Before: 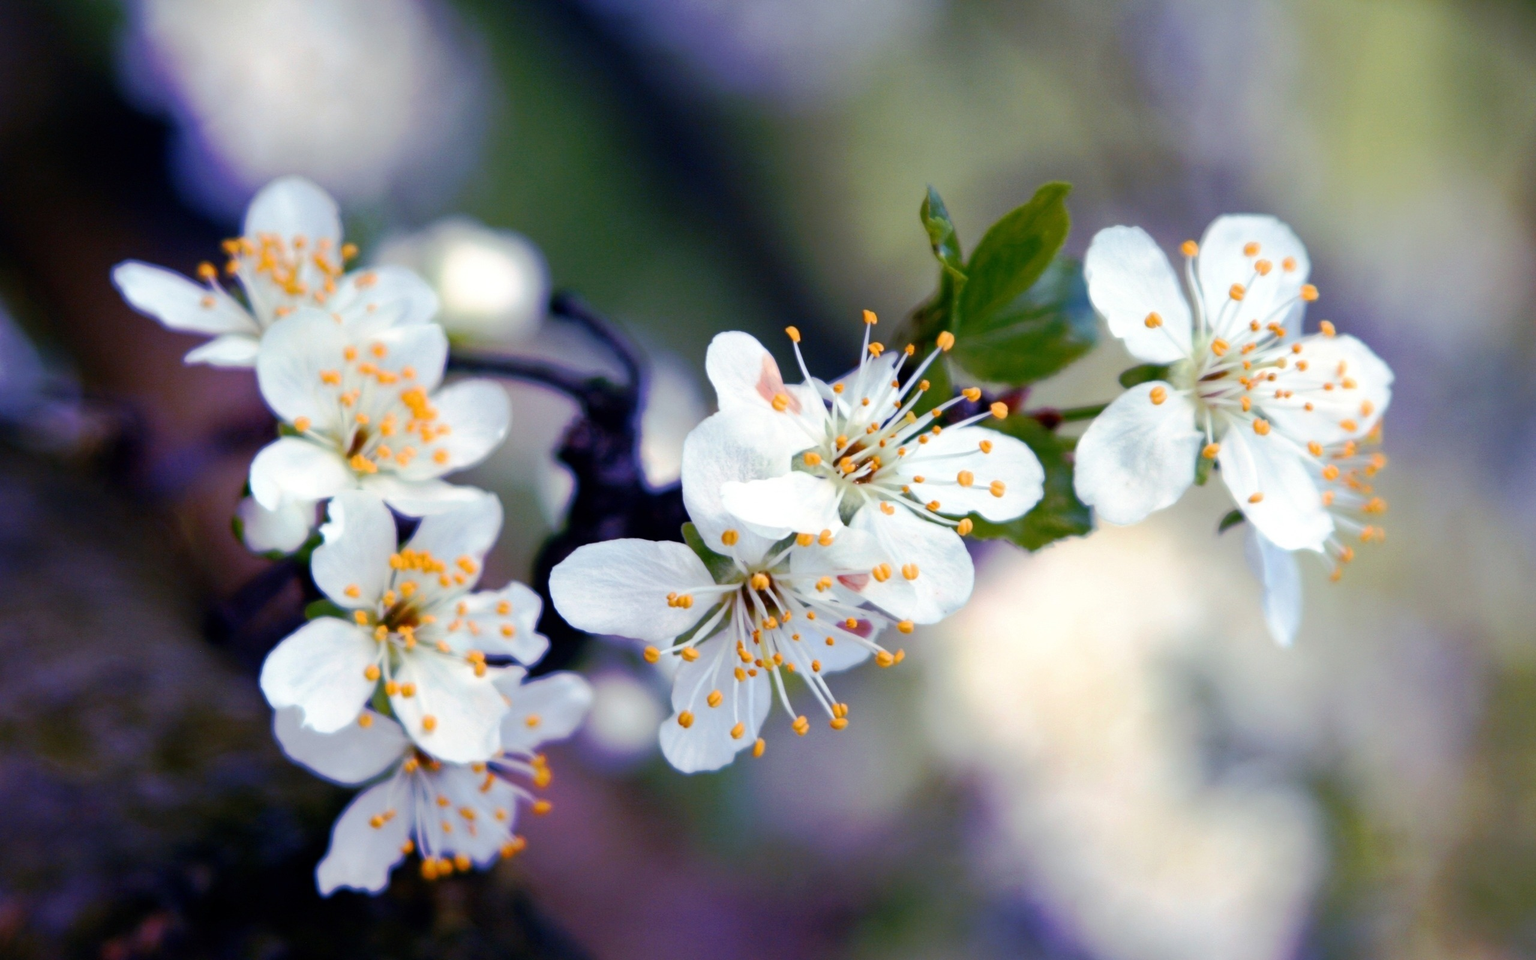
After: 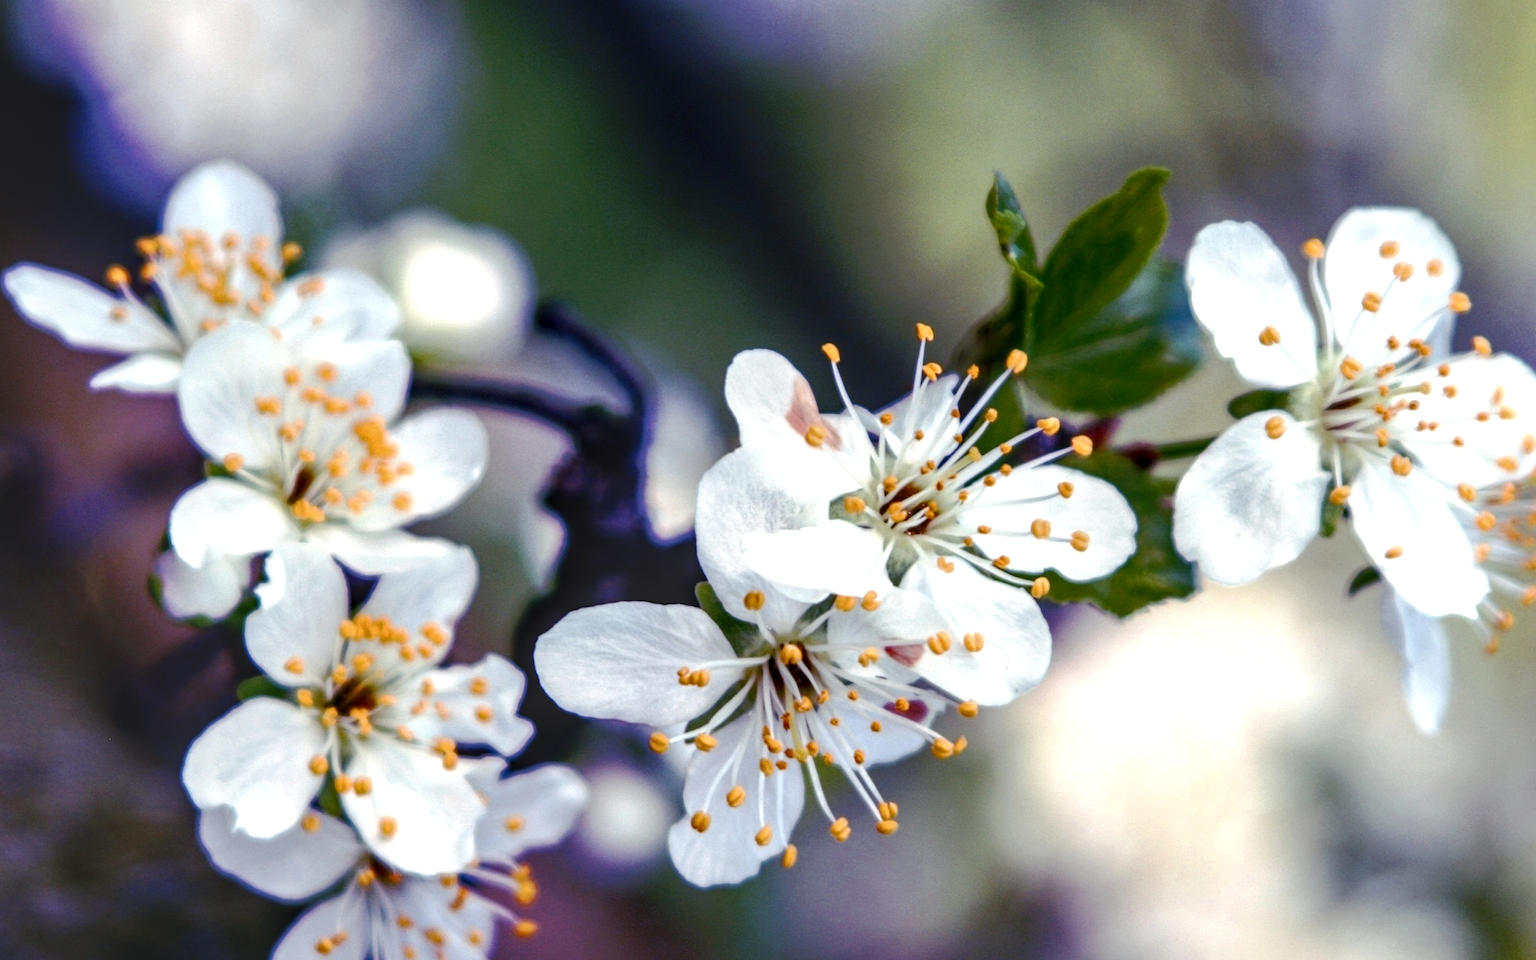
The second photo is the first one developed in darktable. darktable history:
color balance rgb: global offset › luminance -0.478%, perceptual saturation grading › global saturation 20%, perceptual saturation grading › highlights -24.976%, perceptual saturation grading › shadows 24.953%
local contrast: highlights 16%, detail 187%
crop and rotate: left 7.199%, top 4.682%, right 10.629%, bottom 13.094%
exposure: black level correction -0.026, exposure -0.119 EV, compensate highlight preservation false
